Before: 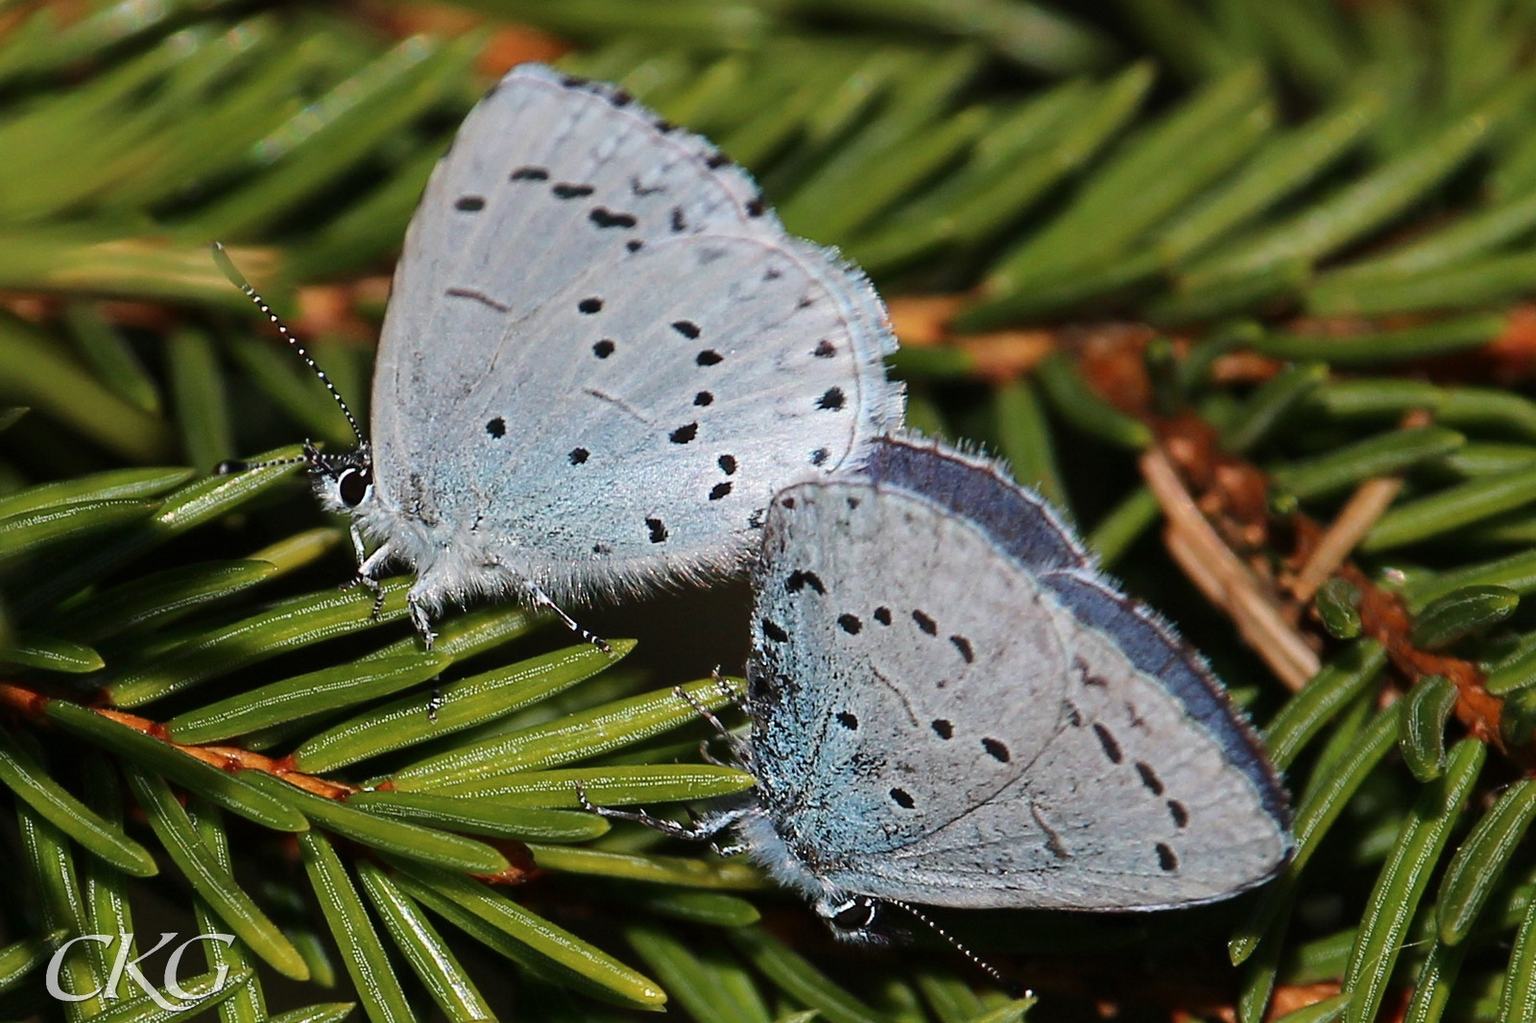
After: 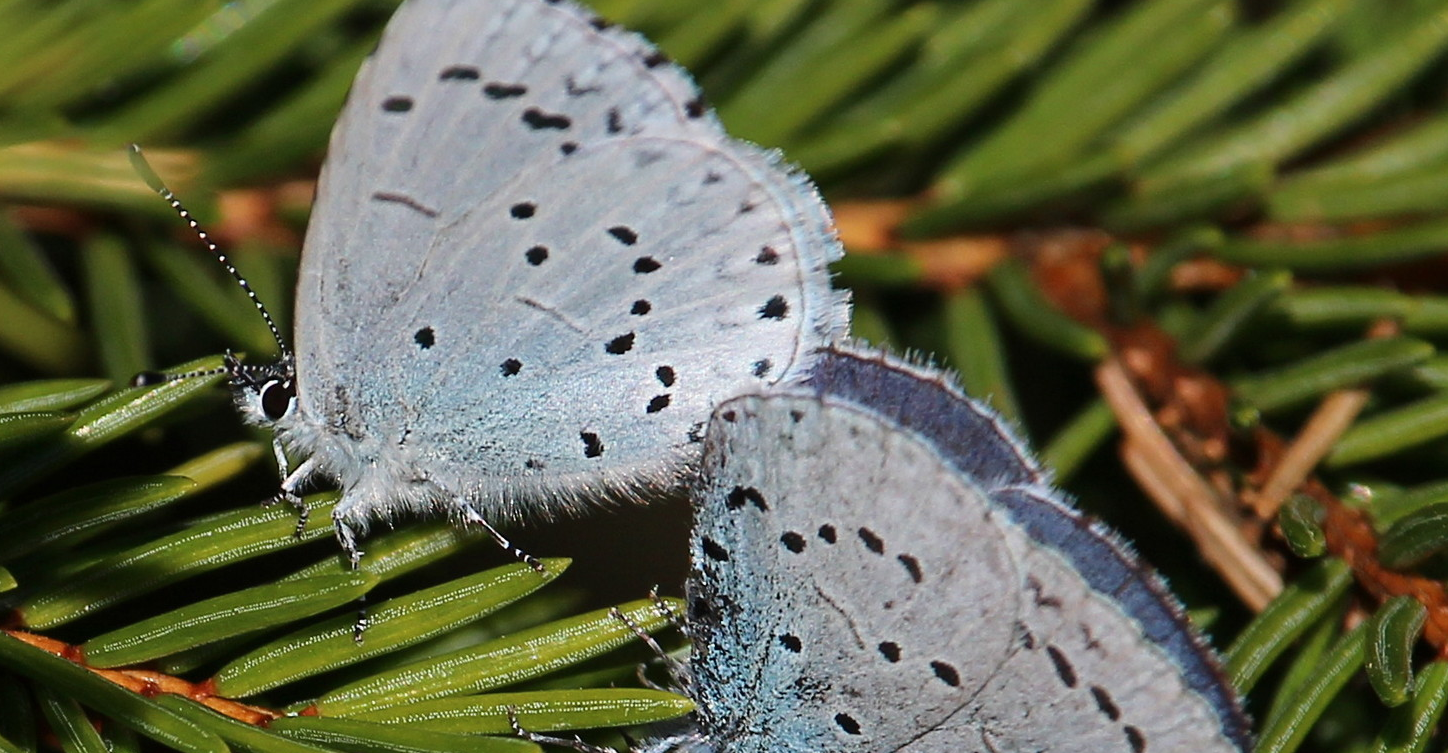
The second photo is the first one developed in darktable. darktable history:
crop: left 5.787%, top 10.175%, right 3.652%, bottom 19.122%
